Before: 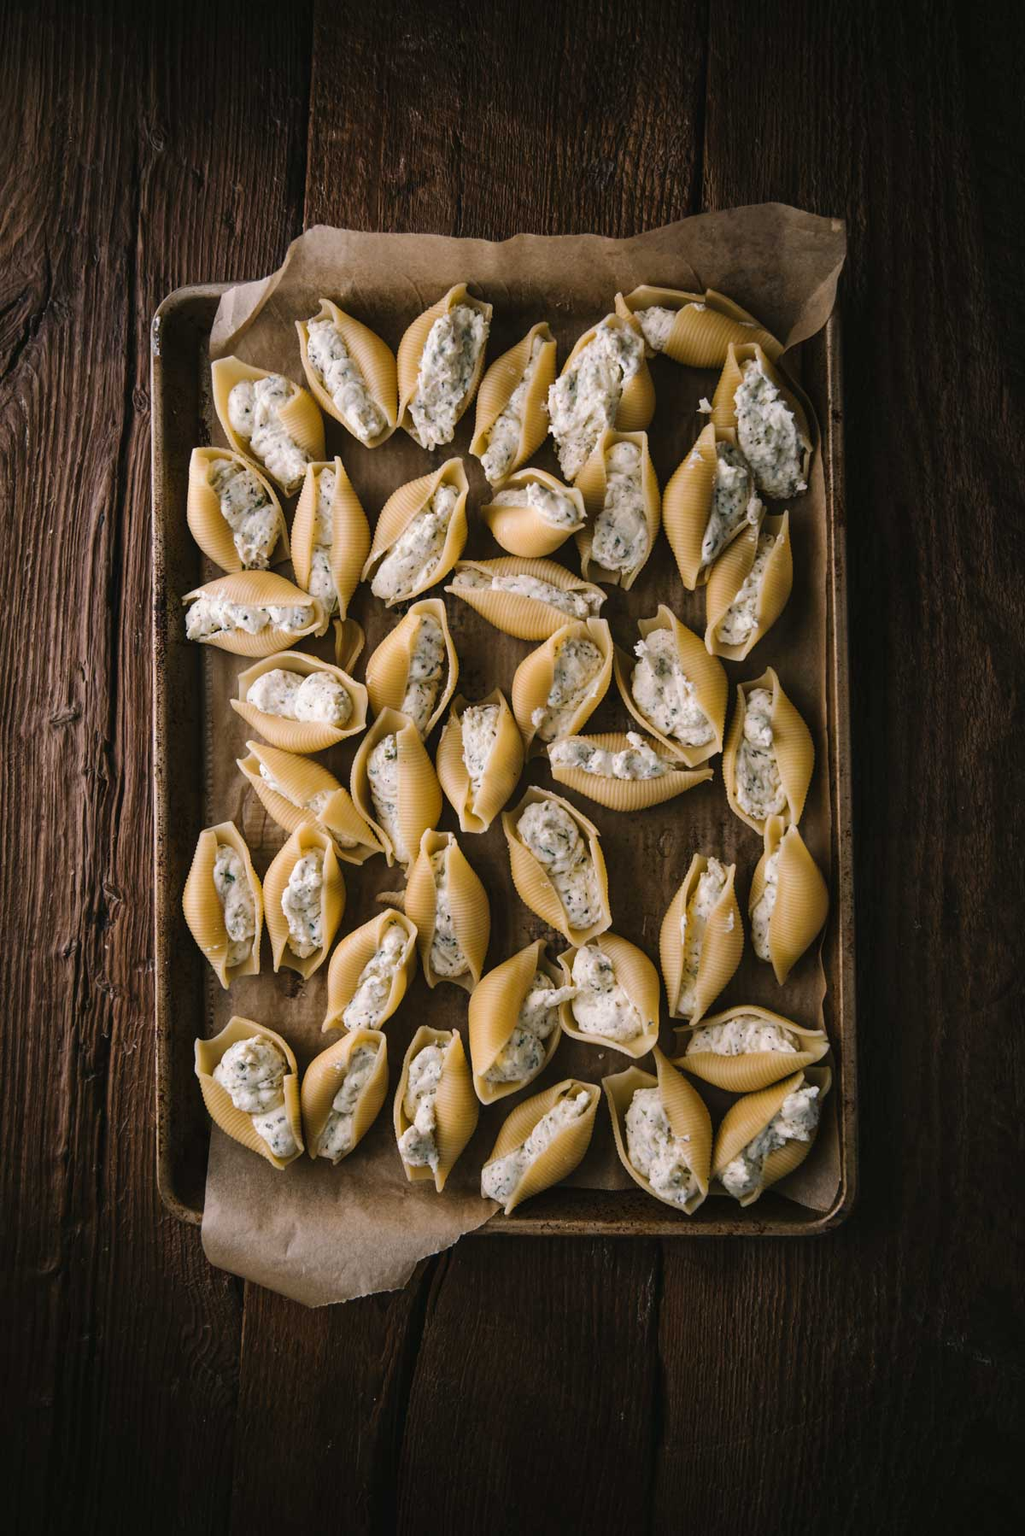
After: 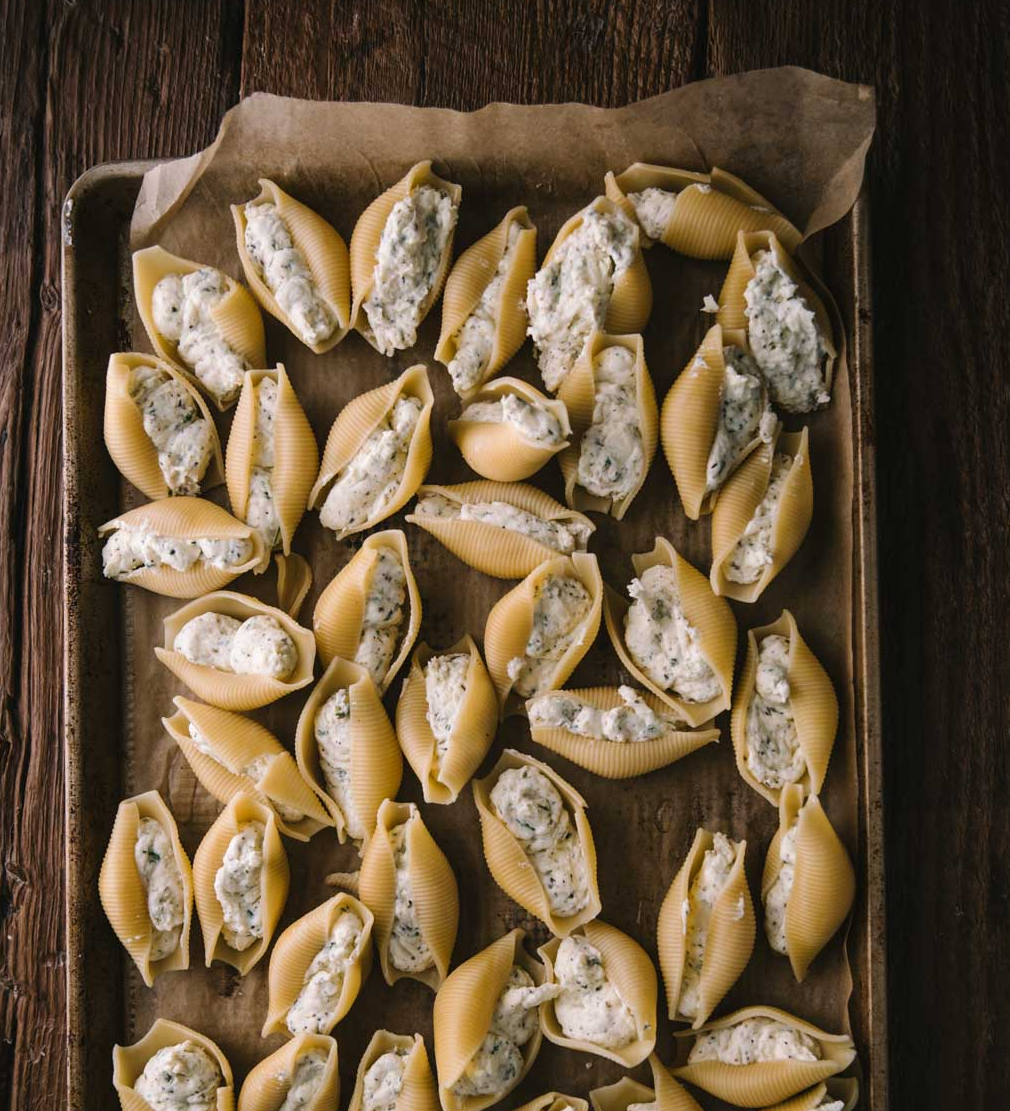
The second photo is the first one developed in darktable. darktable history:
crop and rotate: left 9.633%, top 9.539%, right 6.167%, bottom 28.653%
